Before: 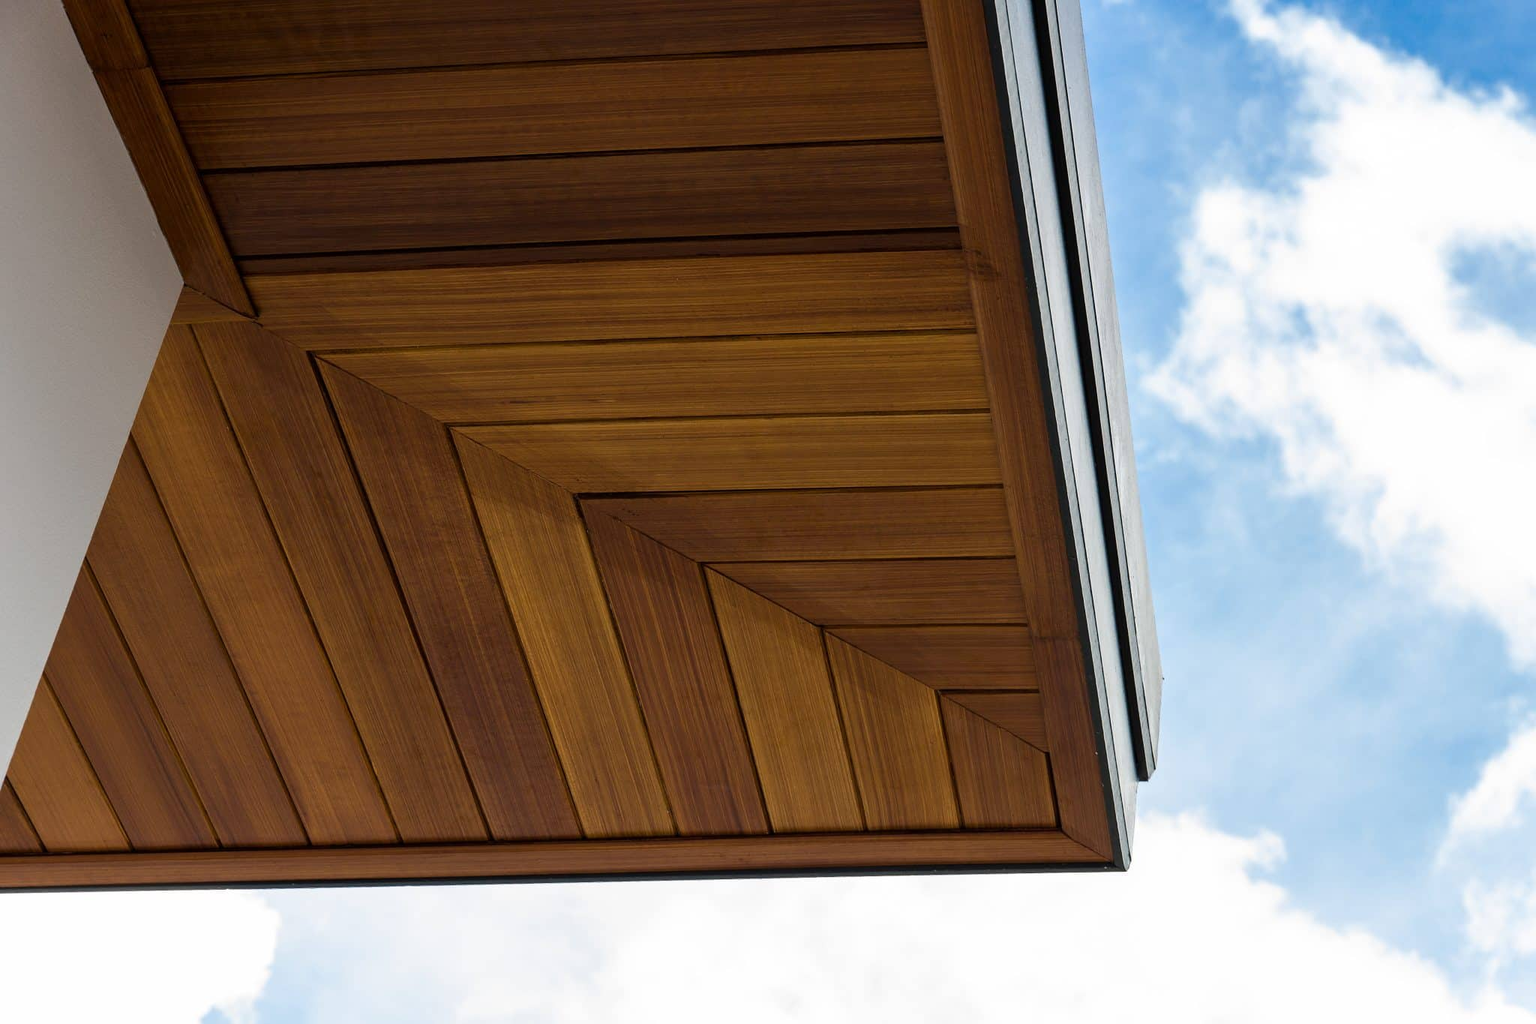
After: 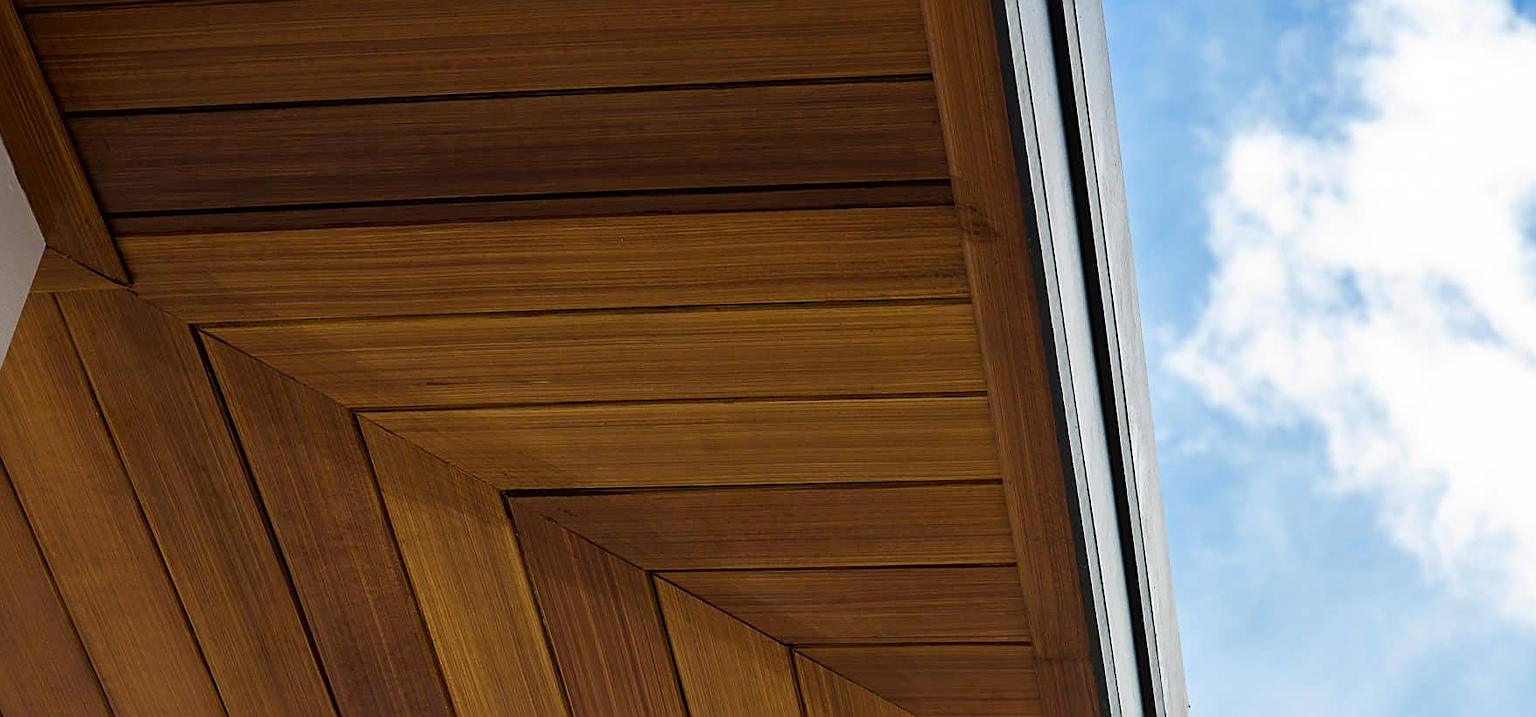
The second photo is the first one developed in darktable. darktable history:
levels: mode automatic, levels [0.246, 0.256, 0.506]
crop and rotate: left 9.43%, top 7.198%, right 4.89%, bottom 32.791%
sharpen: on, module defaults
